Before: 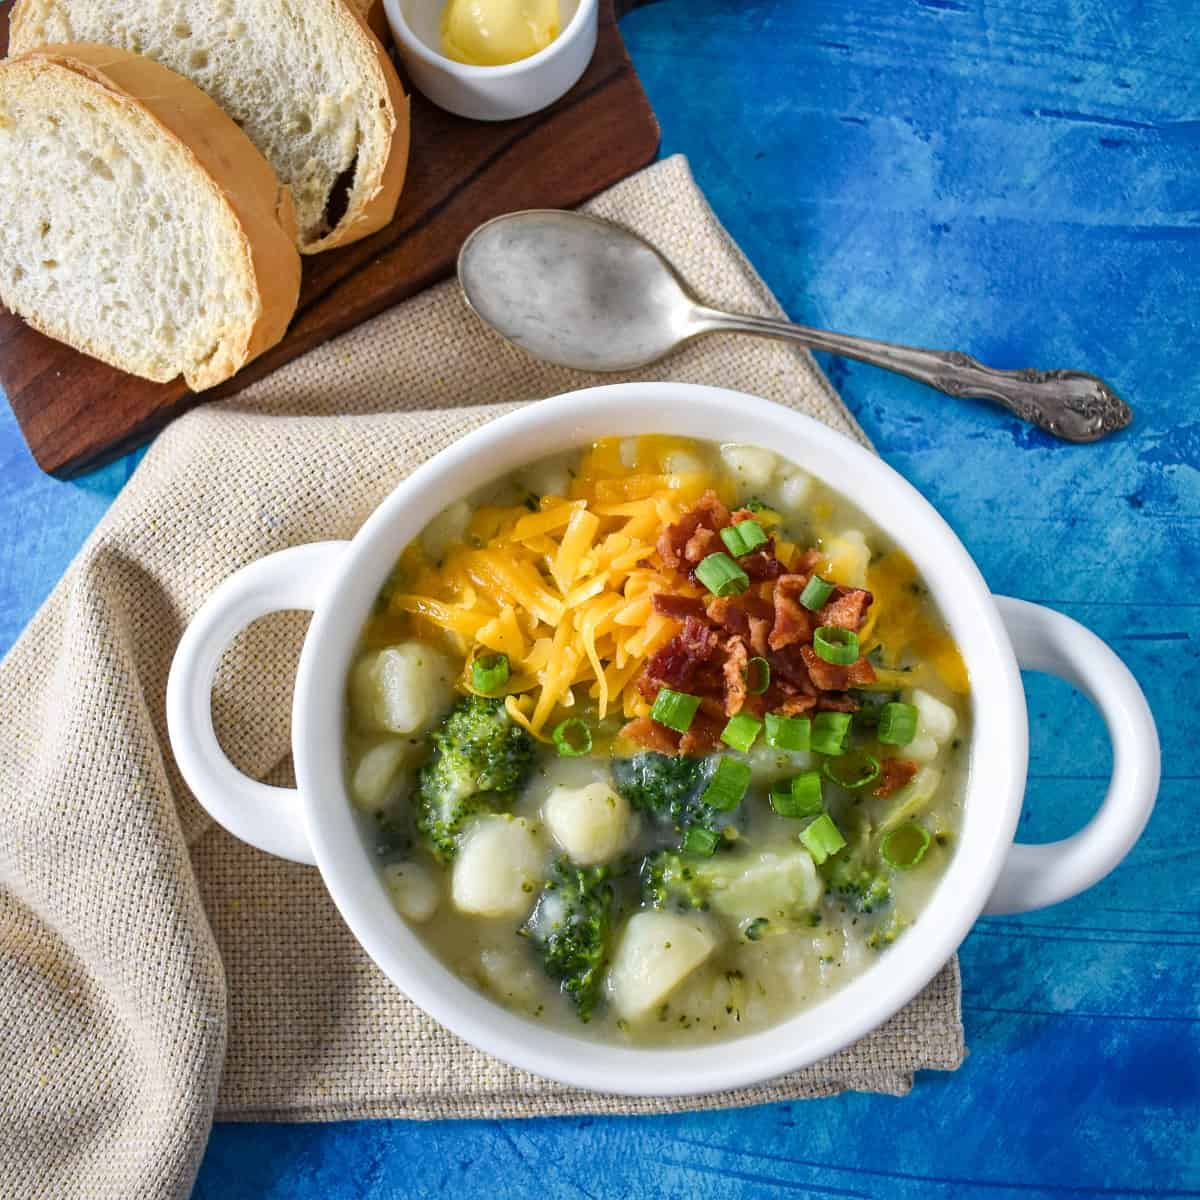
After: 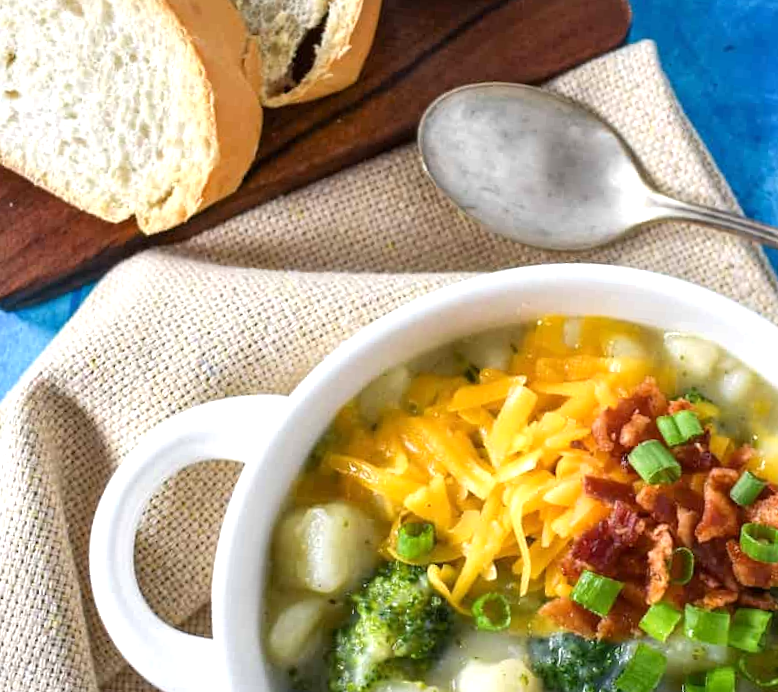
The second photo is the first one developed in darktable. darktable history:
crop and rotate: angle -4.99°, left 2.122%, top 6.945%, right 27.566%, bottom 30.519%
exposure: exposure 0.4 EV, compensate highlight preservation false
